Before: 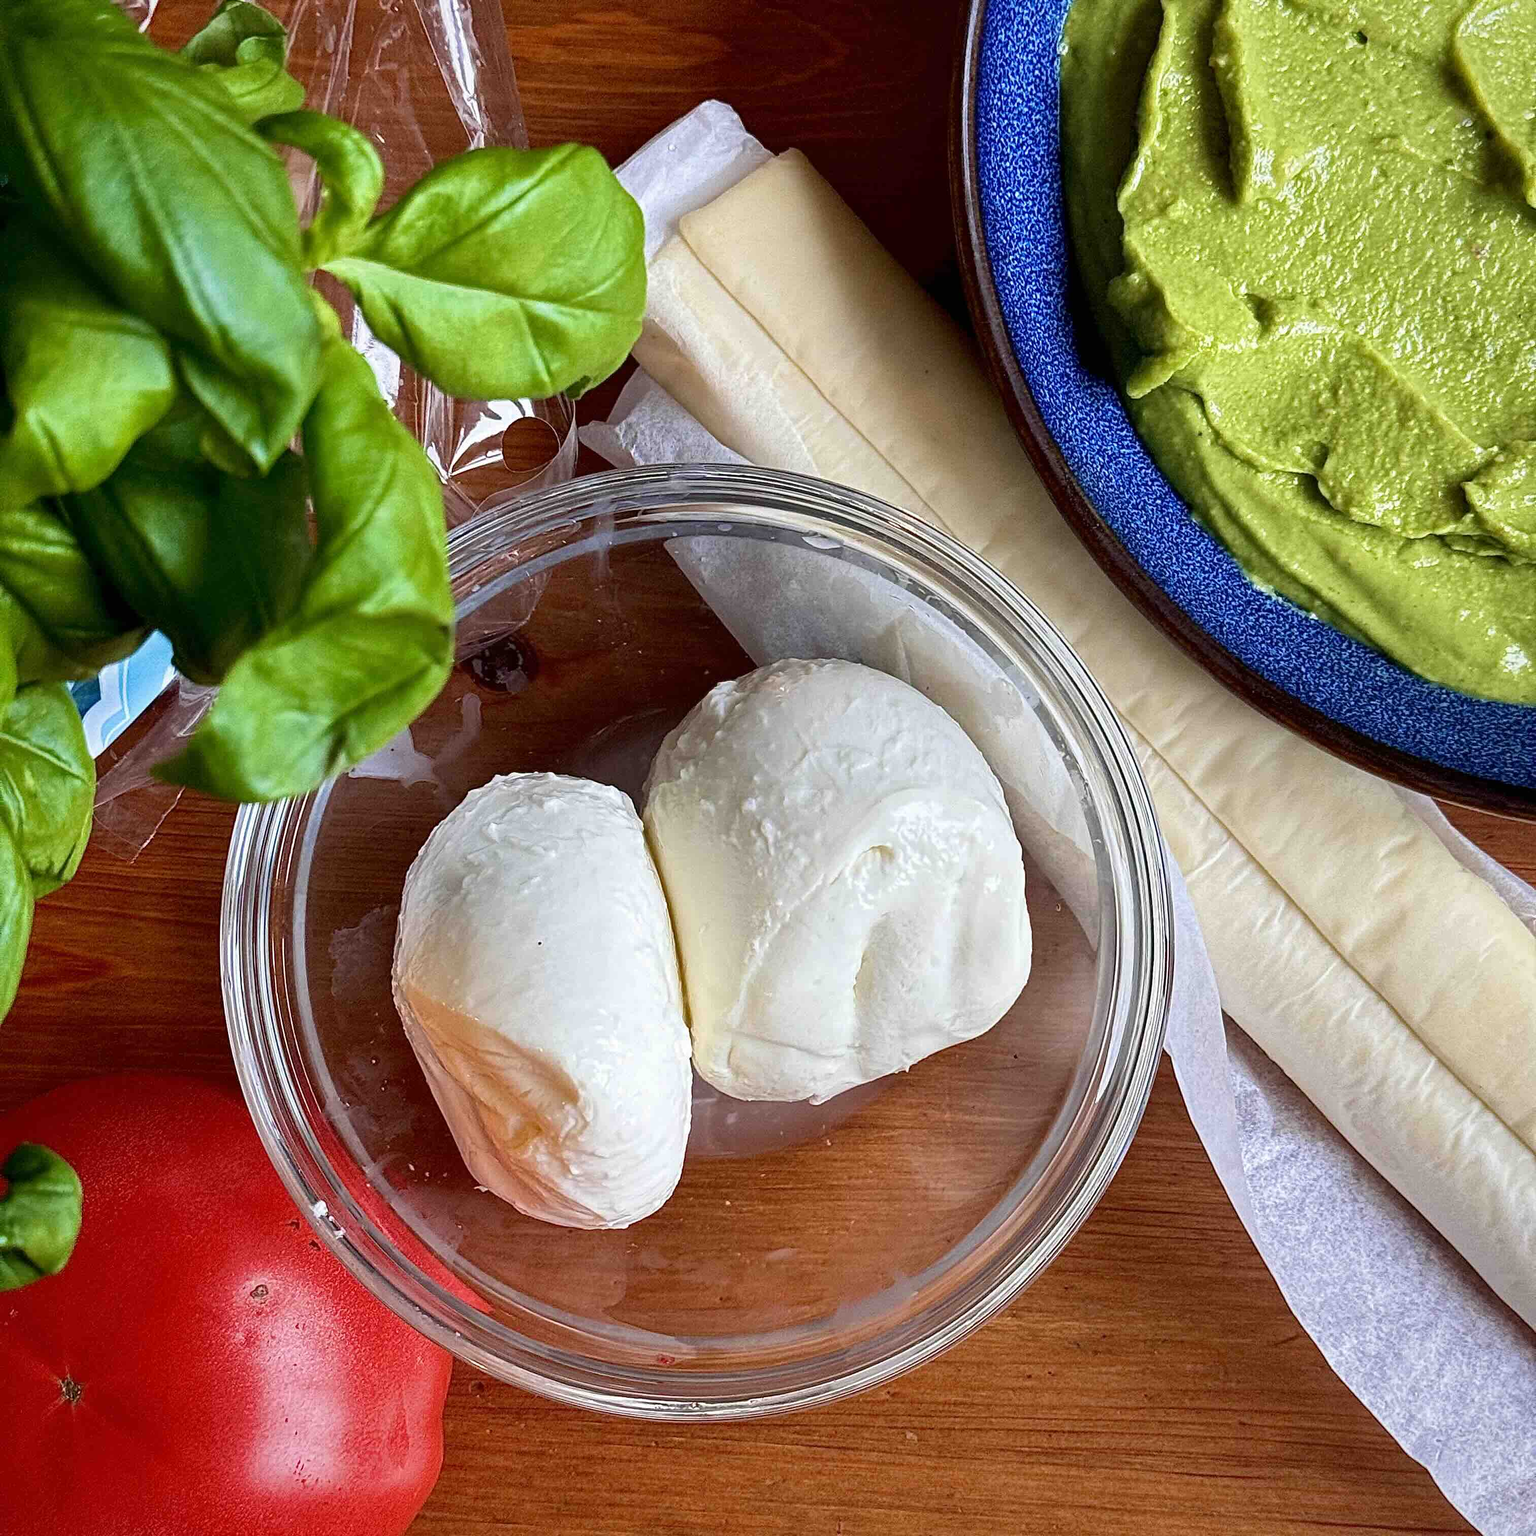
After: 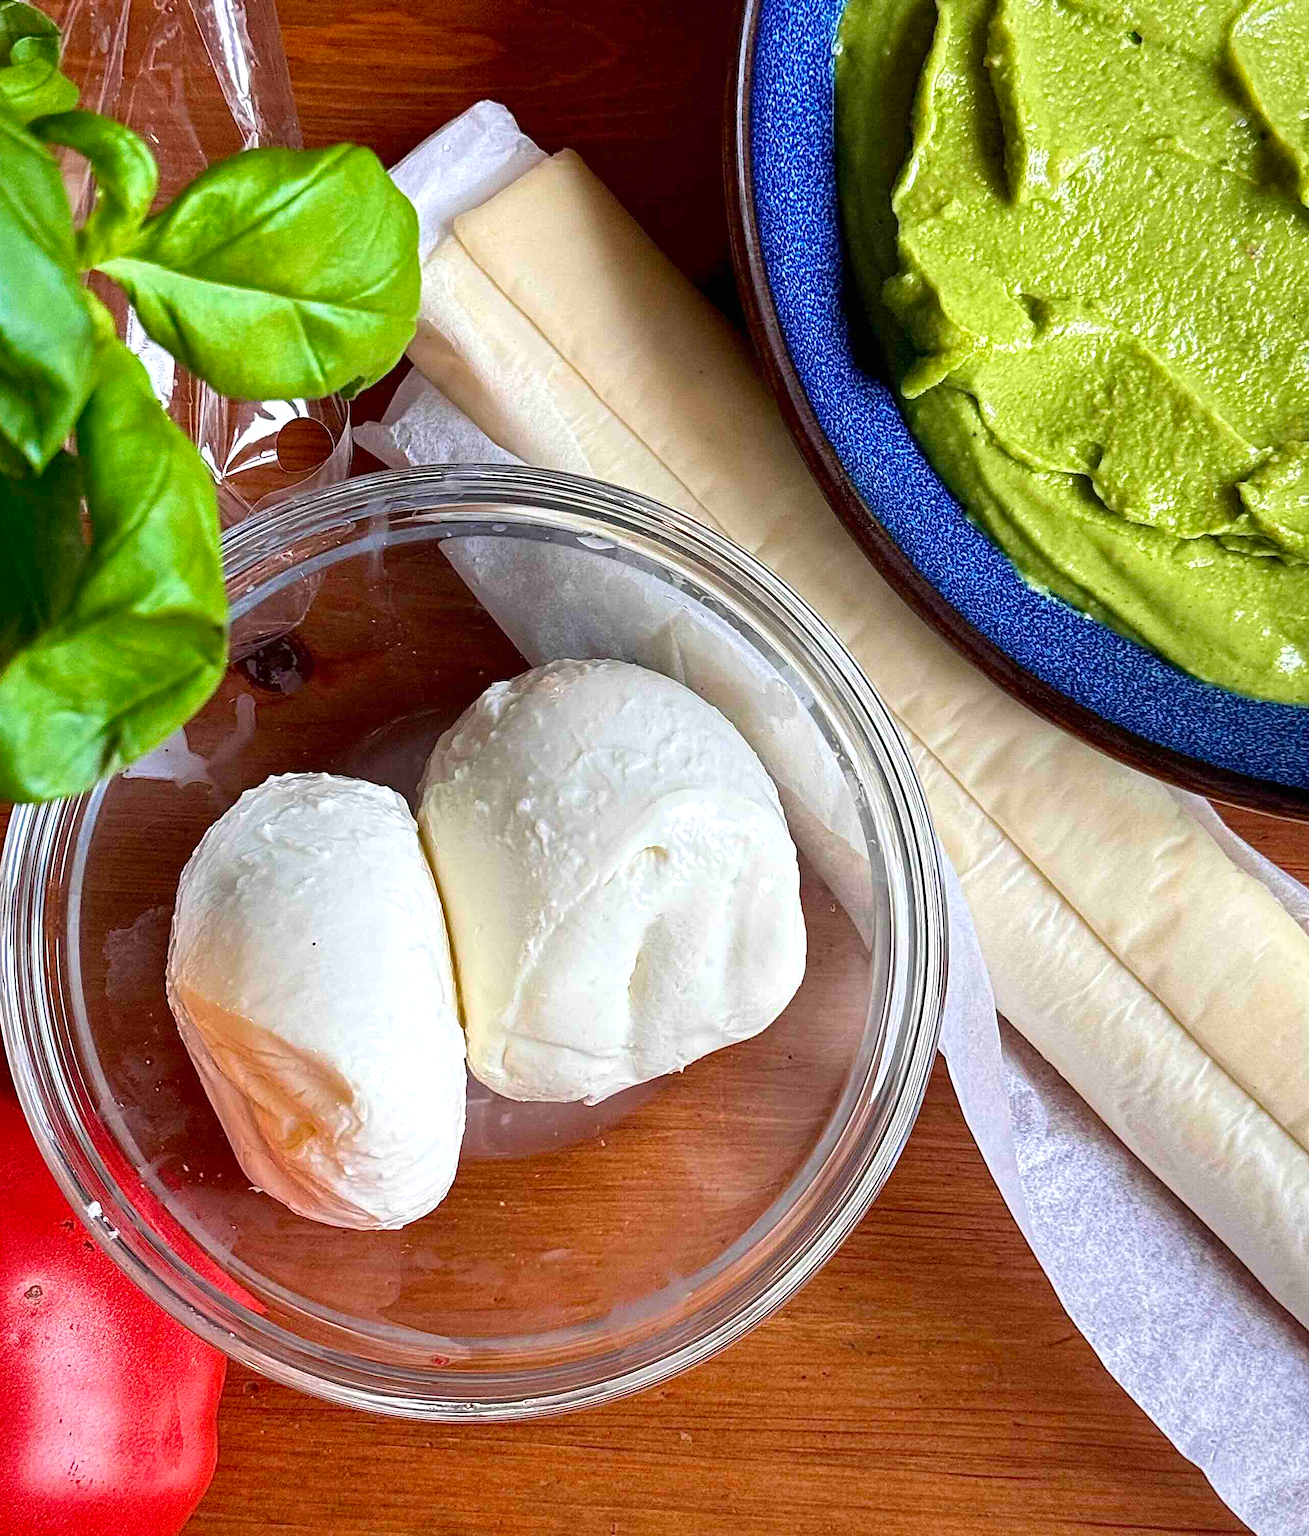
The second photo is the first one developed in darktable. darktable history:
exposure: exposure 0.572 EV, compensate exposure bias true, compensate highlight preservation false
crop and rotate: left 14.749%
